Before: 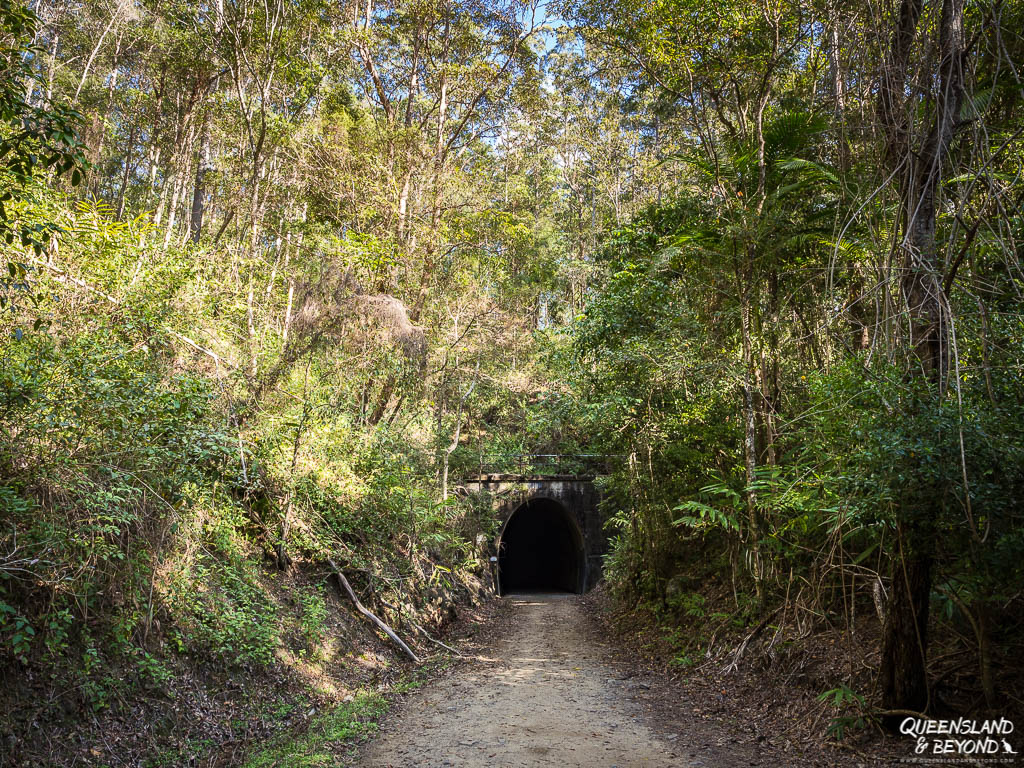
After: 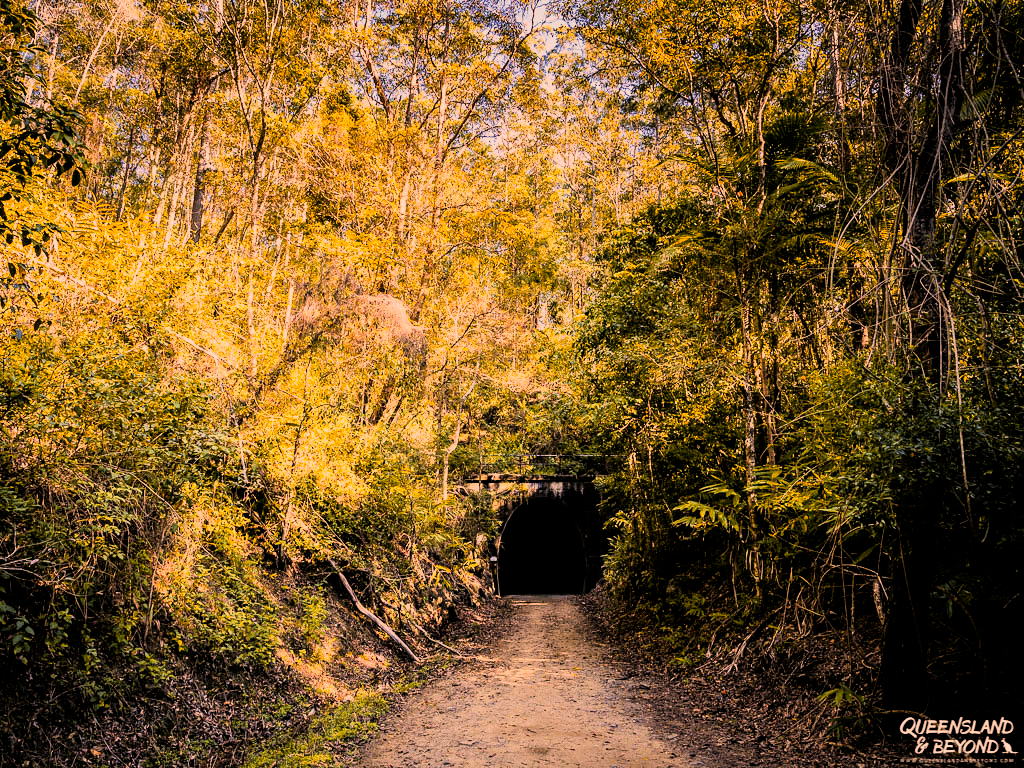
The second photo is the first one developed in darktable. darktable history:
filmic rgb: black relative exposure -5 EV, hardness 2.88, contrast 1.1, highlights saturation mix -20%
tone curve: curves: ch0 [(0, 0) (0.004, 0.001) (0.133, 0.112) (0.325, 0.362) (0.832, 0.893) (1, 1)], color space Lab, linked channels, preserve colors none
color zones: curves: ch0 [(0, 0.499) (0.143, 0.5) (0.286, 0.5) (0.429, 0.476) (0.571, 0.284) (0.714, 0.243) (0.857, 0.449) (1, 0.499)]; ch1 [(0, 0.532) (0.143, 0.645) (0.286, 0.696) (0.429, 0.211) (0.571, 0.504) (0.714, 0.493) (0.857, 0.495) (1, 0.532)]; ch2 [(0, 0.5) (0.143, 0.5) (0.286, 0.427) (0.429, 0.324) (0.571, 0.5) (0.714, 0.5) (0.857, 0.5) (1, 0.5)]
color correction: highlights a* 17.88, highlights b* 18.79
